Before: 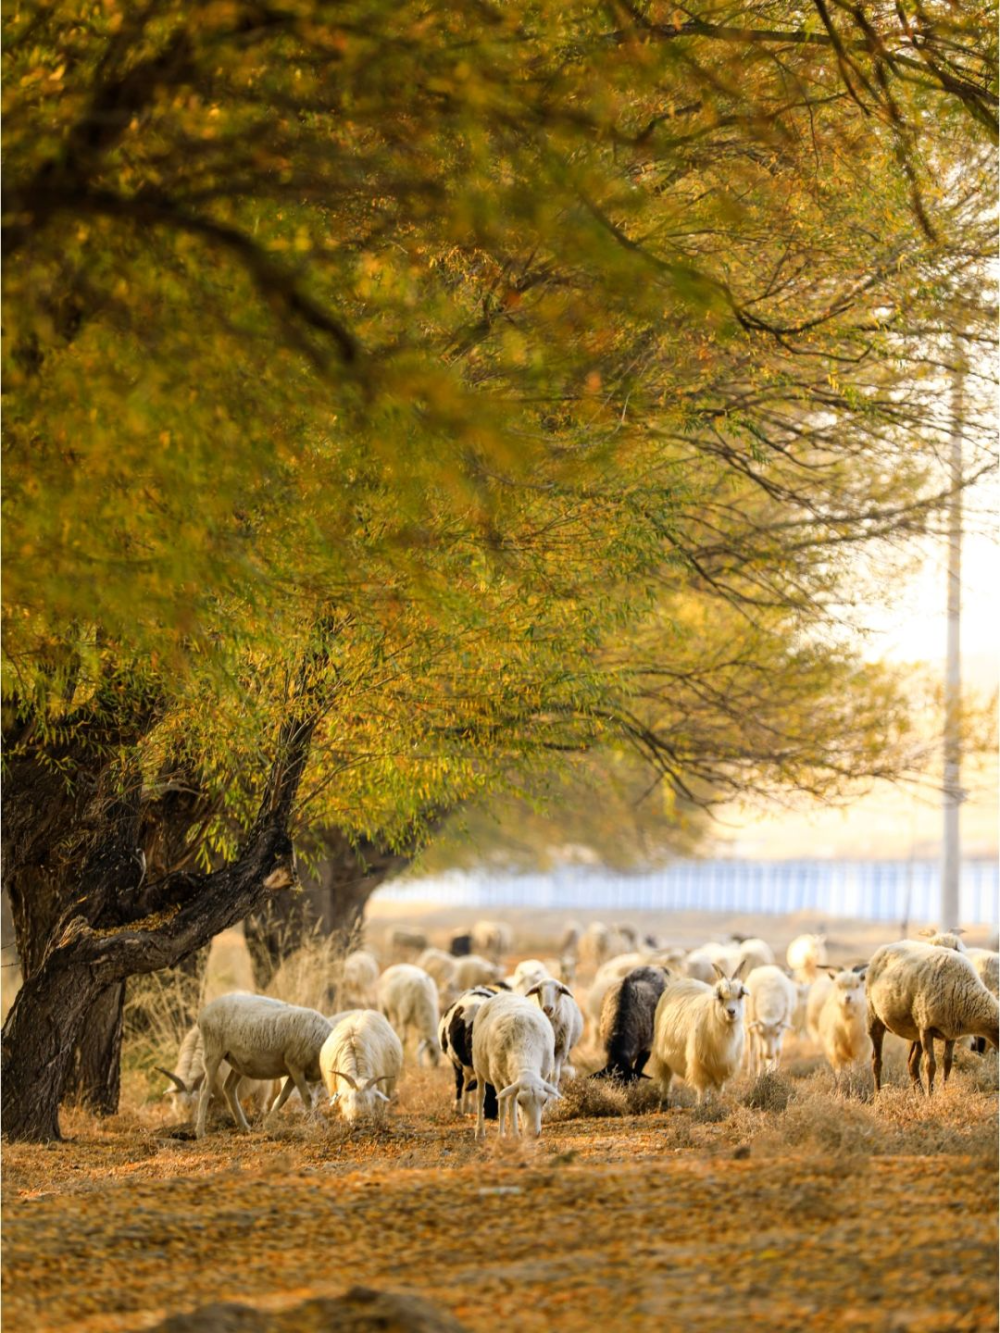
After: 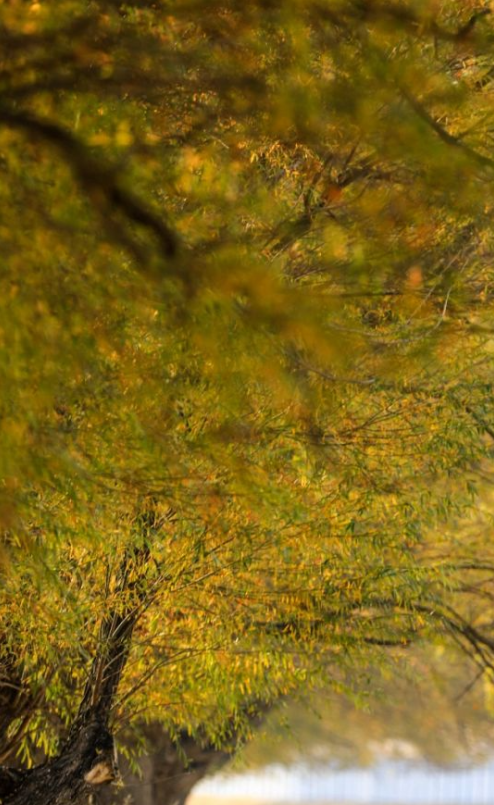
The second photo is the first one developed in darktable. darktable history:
crop: left 17.94%, top 7.891%, right 32.568%, bottom 31.703%
